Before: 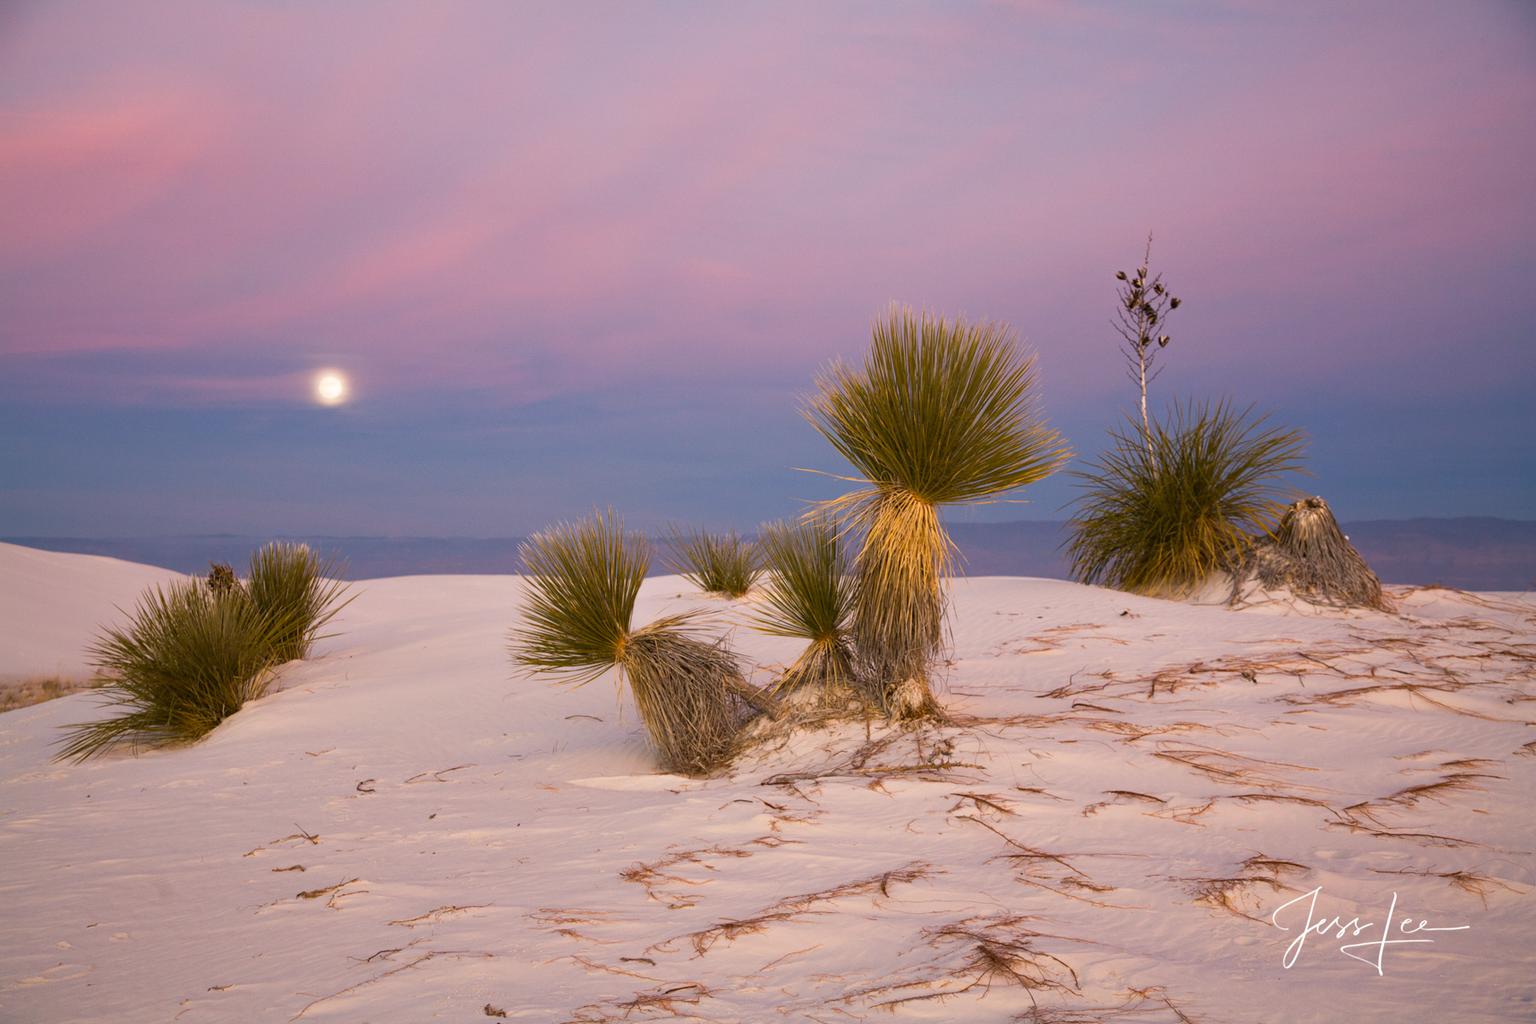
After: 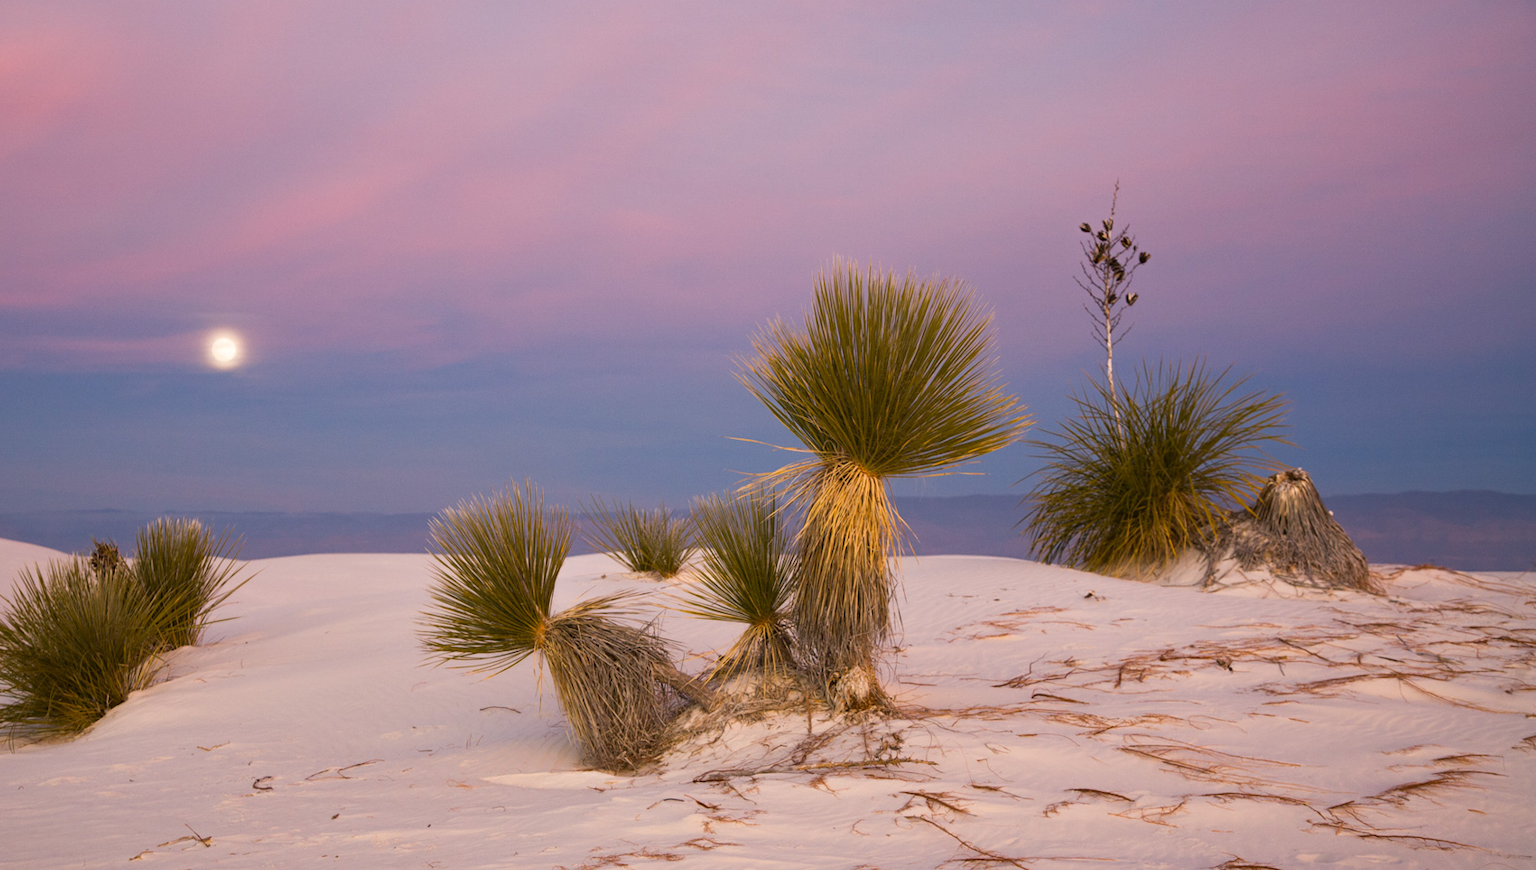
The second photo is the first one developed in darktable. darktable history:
crop: left 8.156%, top 6.556%, bottom 15.303%
